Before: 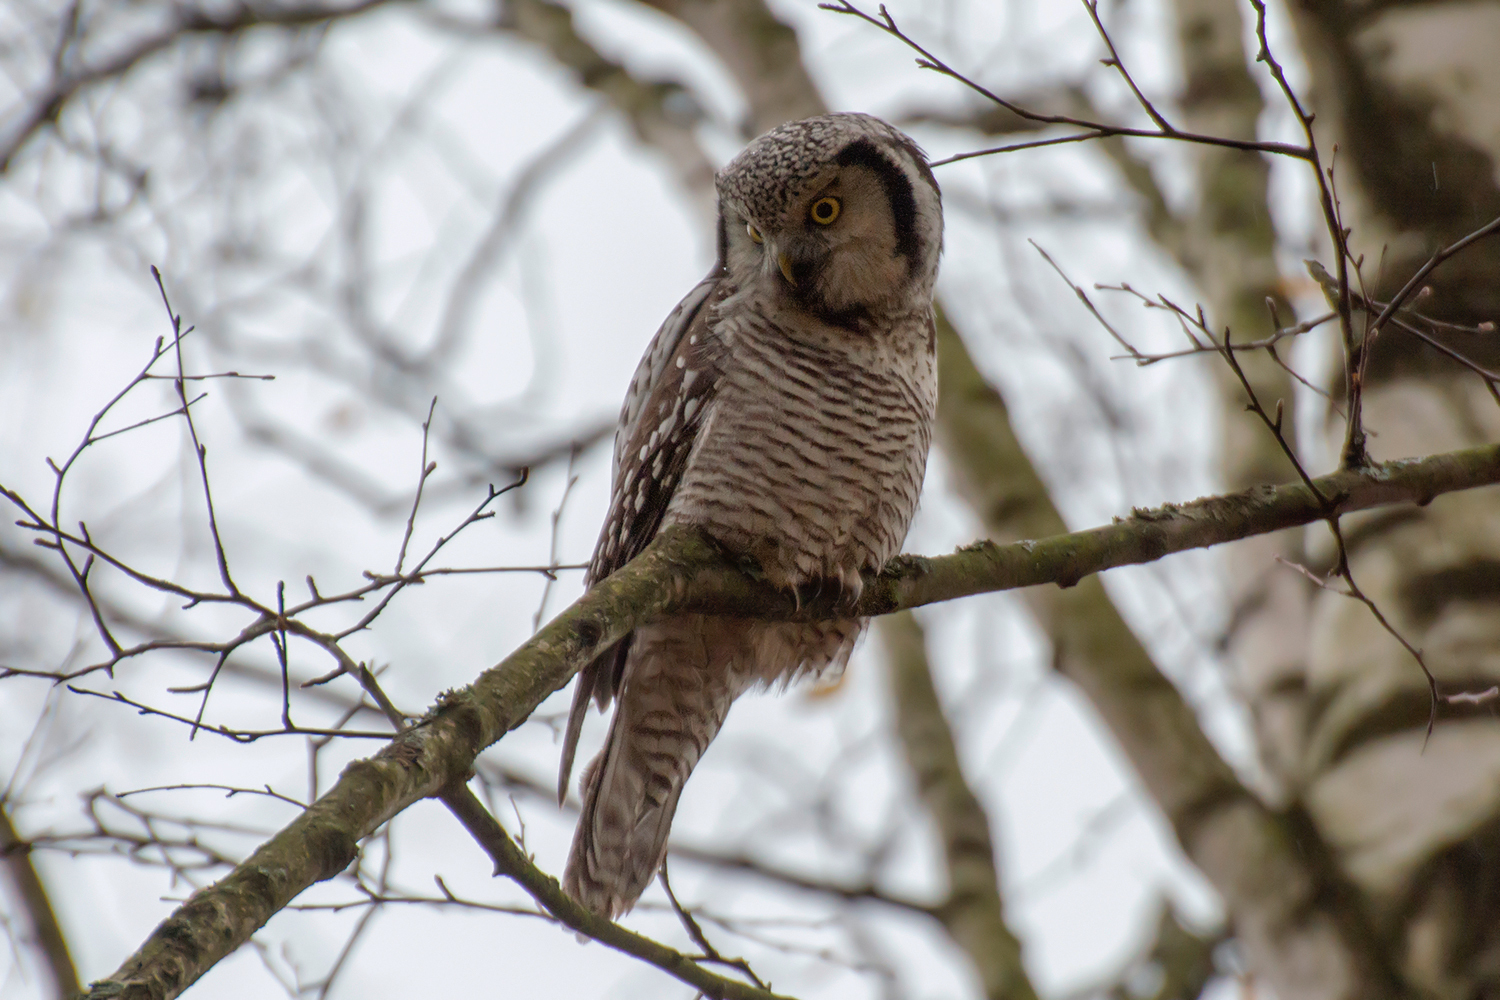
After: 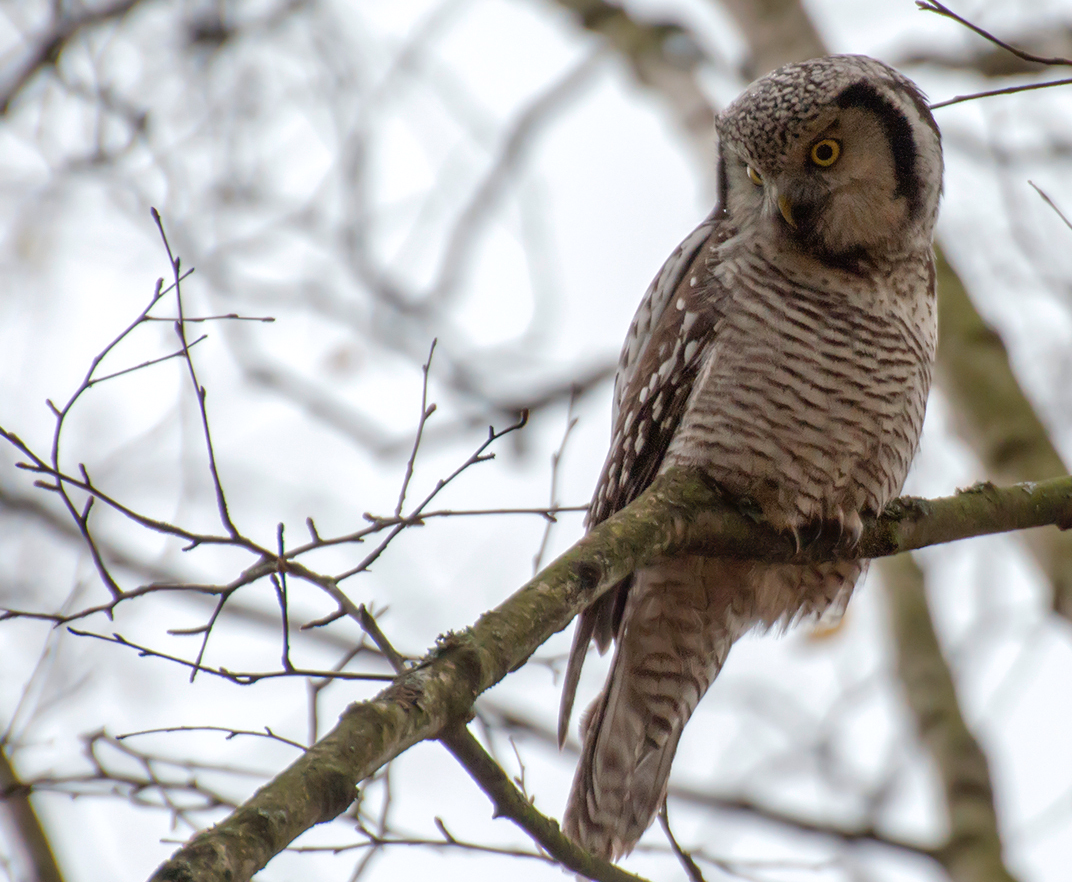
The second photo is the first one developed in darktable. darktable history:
white balance: emerald 1
exposure: exposure 0.2 EV, compensate highlight preservation false
crop: top 5.803%, right 27.864%, bottom 5.804%
